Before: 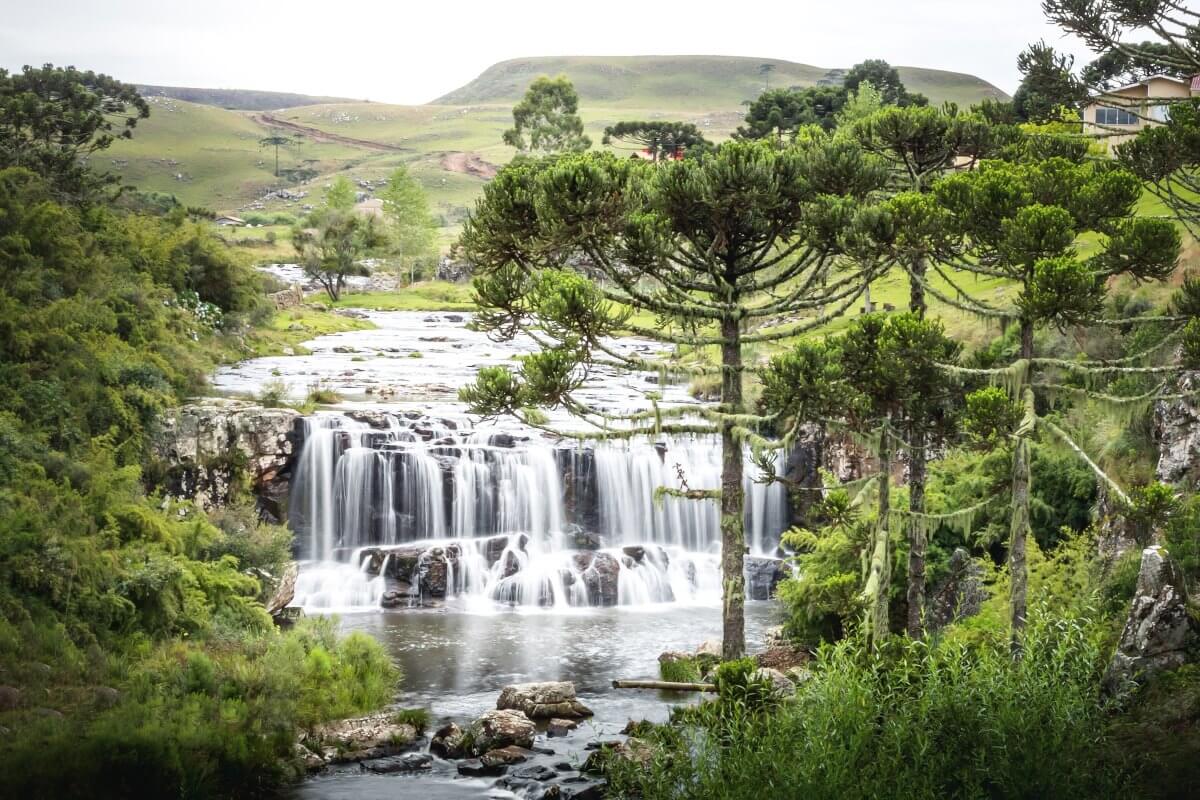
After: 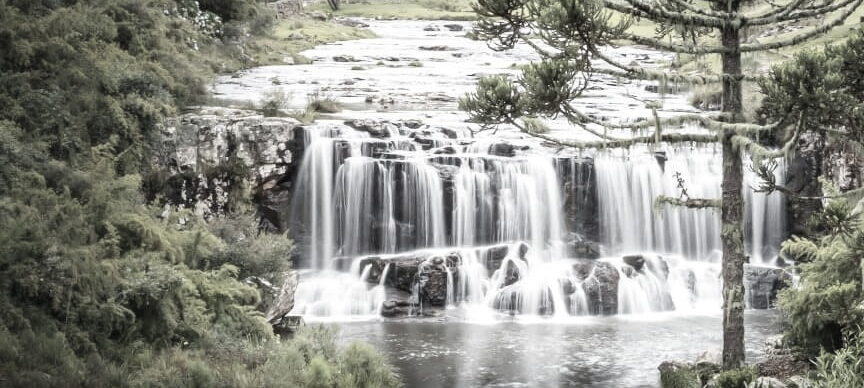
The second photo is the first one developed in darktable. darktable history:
color correction: saturation 0.3
crop: top 36.498%, right 27.964%, bottom 14.995%
